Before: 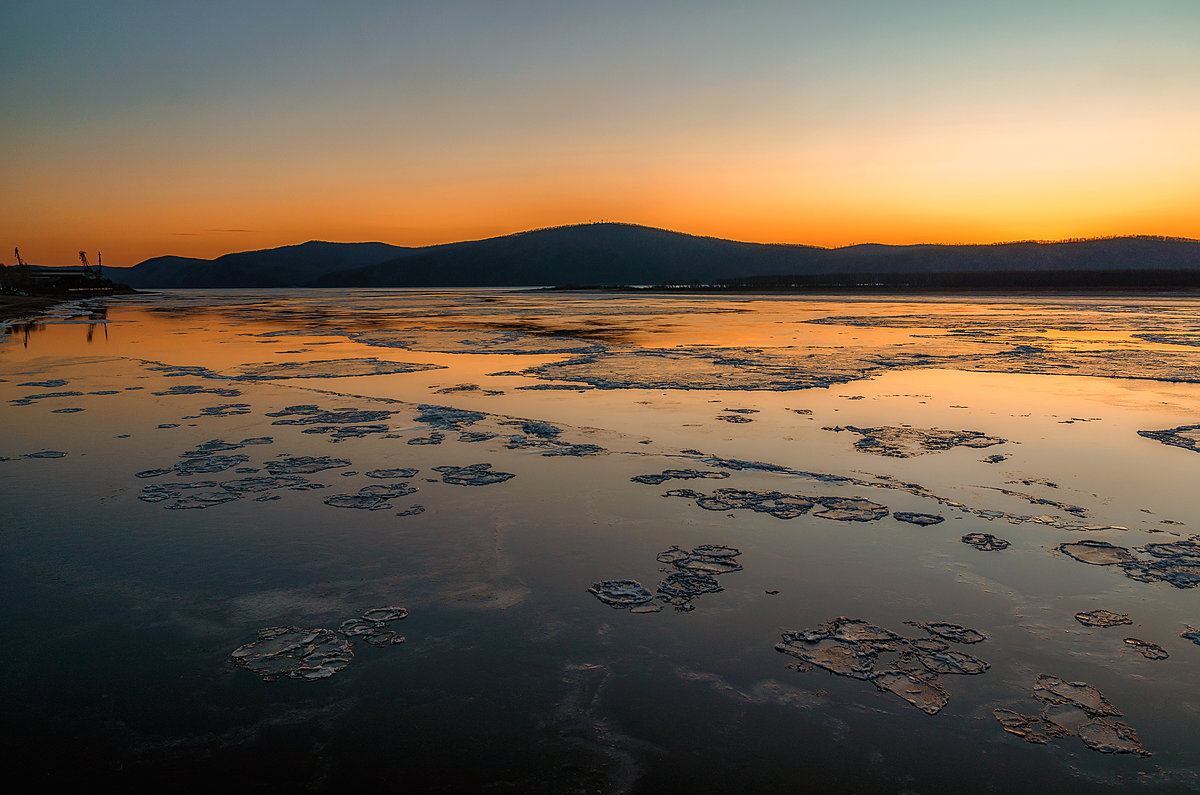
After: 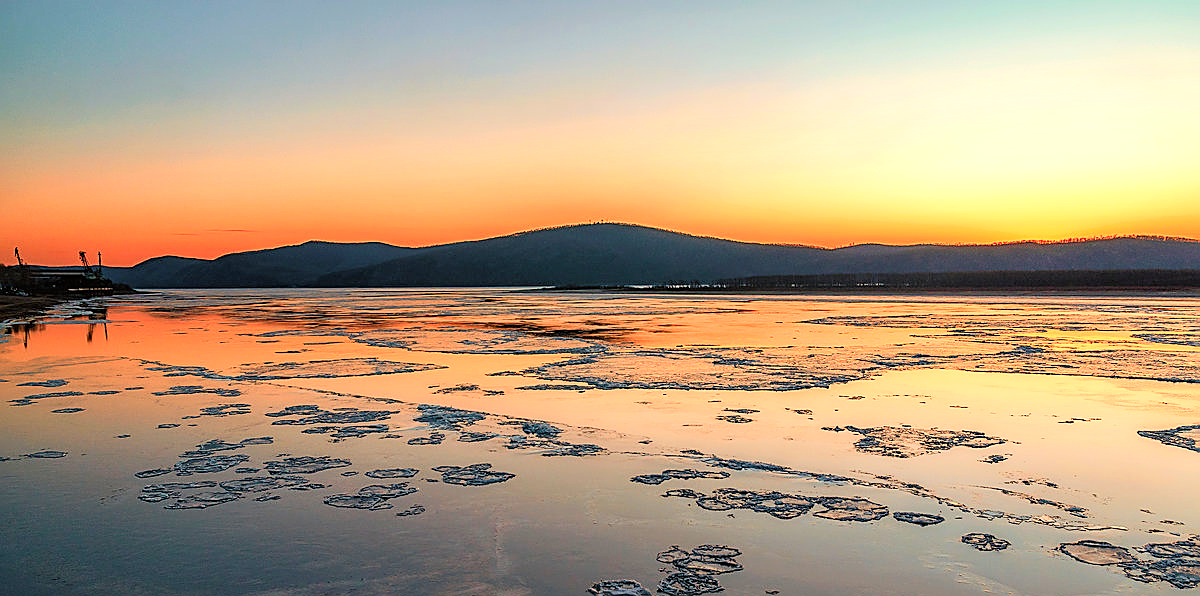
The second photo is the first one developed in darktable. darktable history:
color zones: curves: ch1 [(0.239, 0.552) (0.75, 0.5)]; ch2 [(0.25, 0.462) (0.749, 0.457)]
exposure: exposure 0.641 EV, compensate highlight preservation false
tone curve: curves: ch0 [(0, 0) (0.004, 0.001) (0.133, 0.16) (0.325, 0.399) (0.475, 0.588) (0.832, 0.903) (1, 1)]
sharpen: on, module defaults
shadows and highlights: shadows 25.86, highlights -24.6, highlights color adjustment 46.55%
crop: bottom 24.986%
